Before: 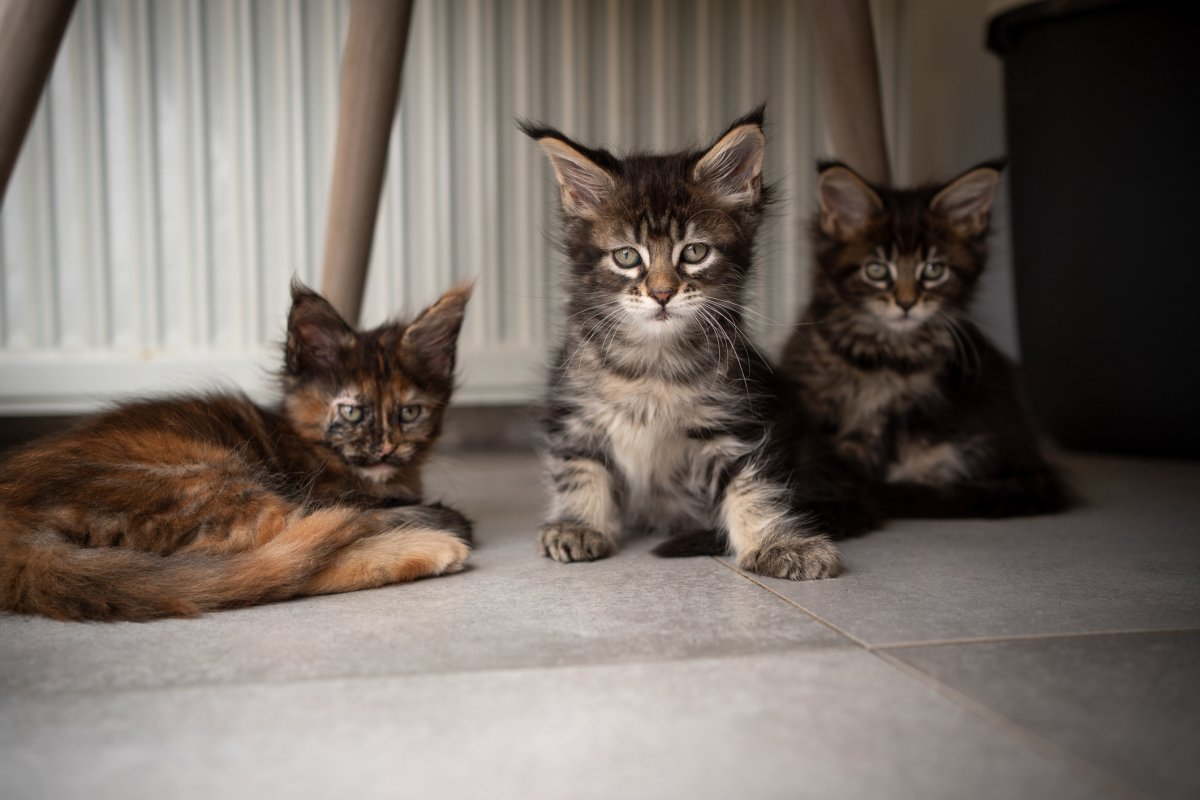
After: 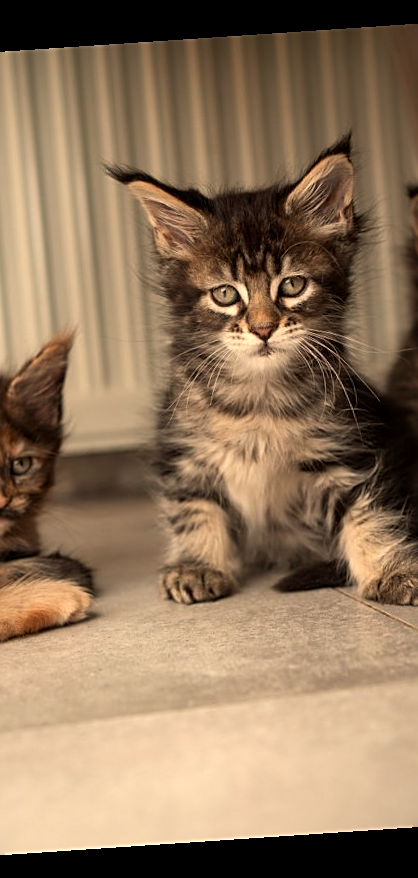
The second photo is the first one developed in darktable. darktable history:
sharpen: on, module defaults
crop: left 33.36%, right 33.36%
white balance: red 1.123, blue 0.83
local contrast: mode bilateral grid, contrast 20, coarseness 50, detail 120%, midtone range 0.2
rotate and perspective: rotation -4.2°, shear 0.006, automatic cropping off
